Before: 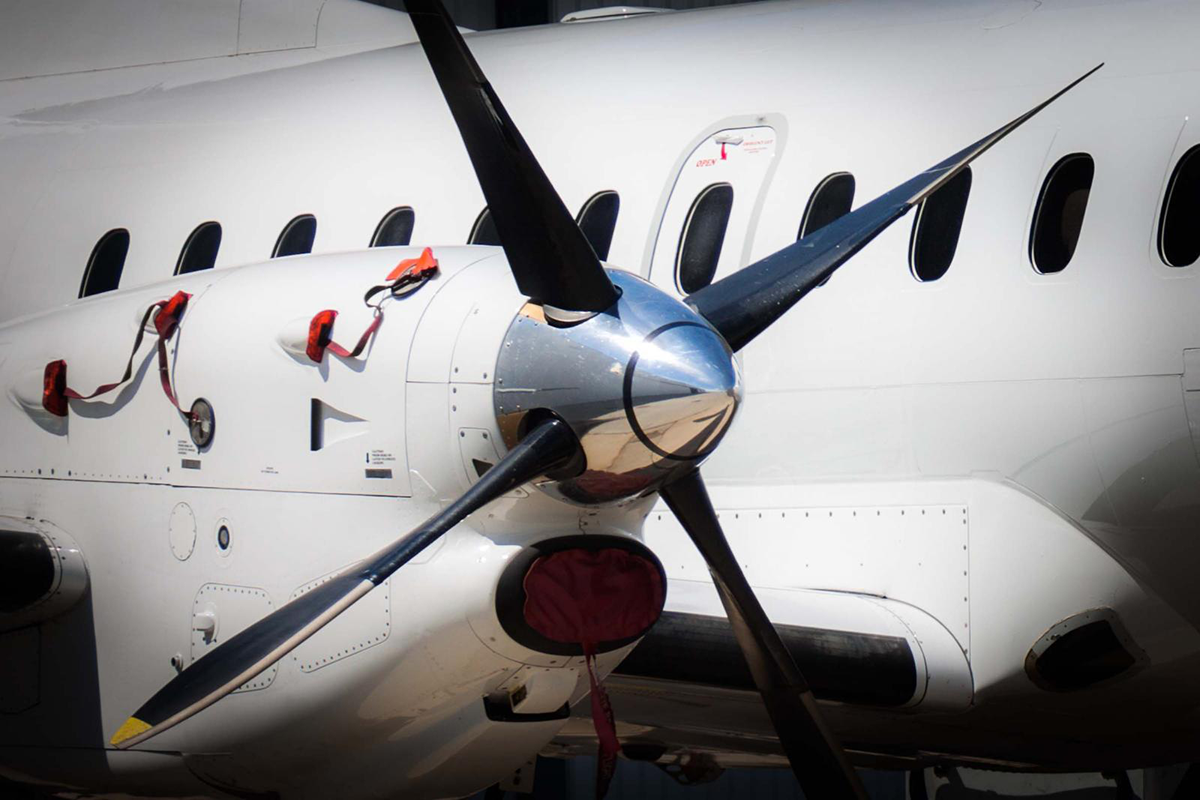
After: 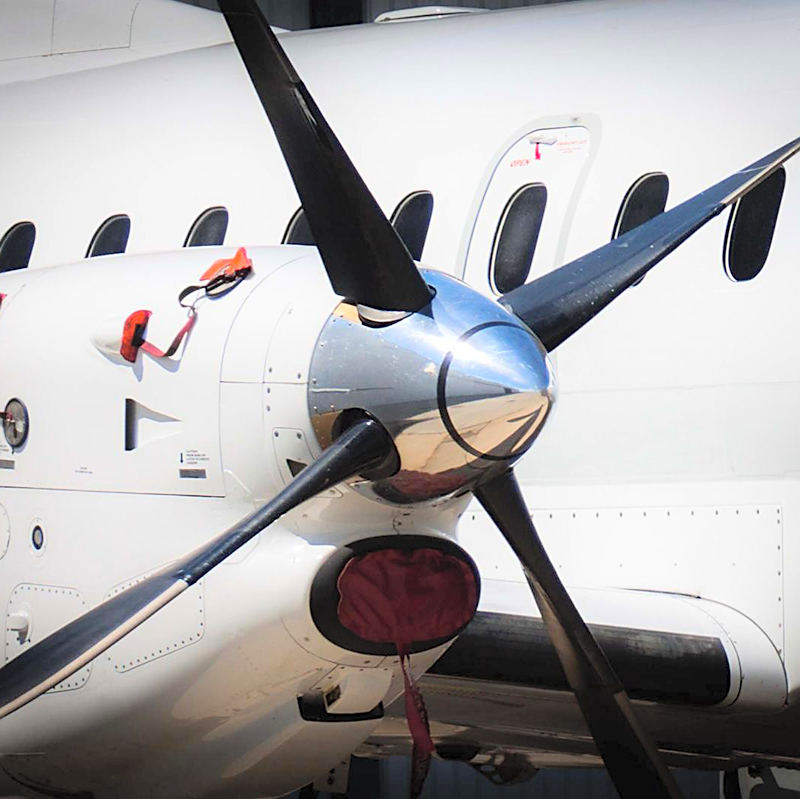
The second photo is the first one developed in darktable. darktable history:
sharpen: radius 1.864, amount 0.398, threshold 1.271
crop and rotate: left 15.546%, right 17.787%
contrast brightness saturation: contrast 0.1, brightness 0.3, saturation 0.14
